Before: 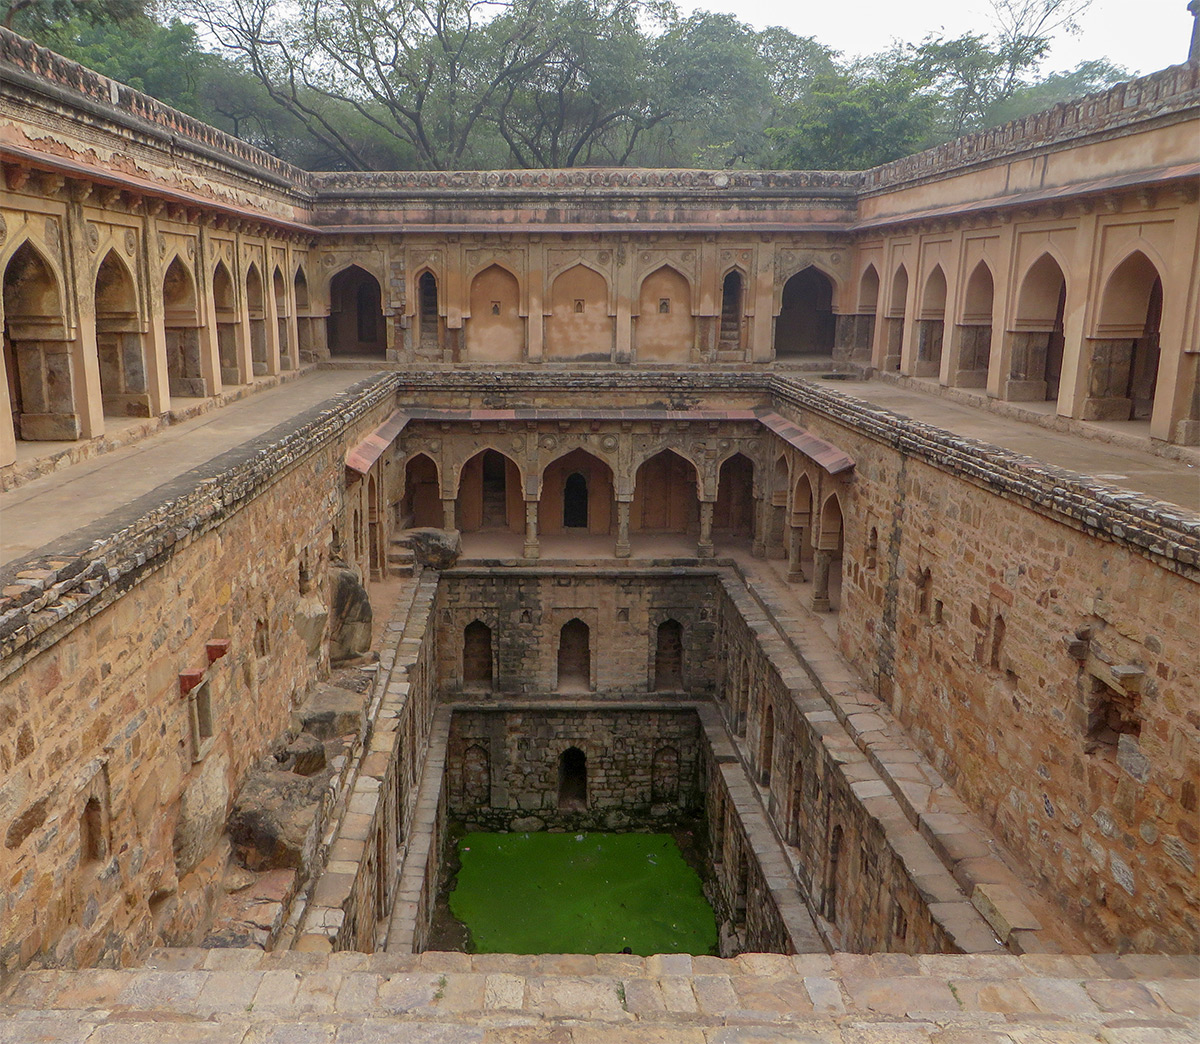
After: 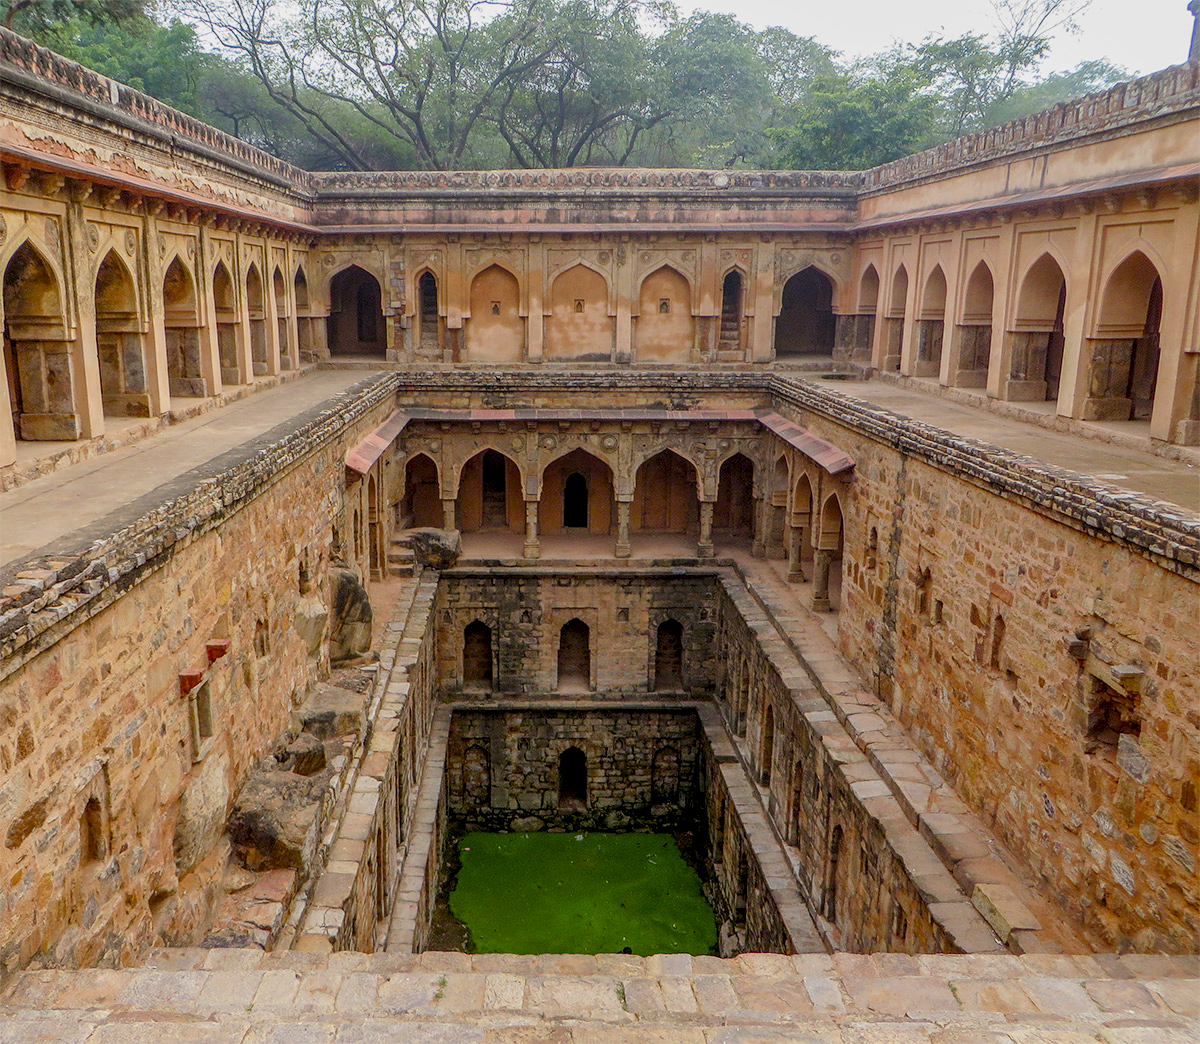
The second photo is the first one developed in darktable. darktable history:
filmic rgb: black relative exposure -7.65 EV, white relative exposure 4.56 EV, hardness 3.61, color science v6 (2022)
local contrast: on, module defaults
tone equalizer: on, module defaults
color balance rgb: perceptual saturation grading › global saturation 25%, perceptual saturation grading › highlights -50%, perceptual saturation grading › shadows 30%, perceptual brilliance grading › global brilliance 12%, global vibrance 20%
